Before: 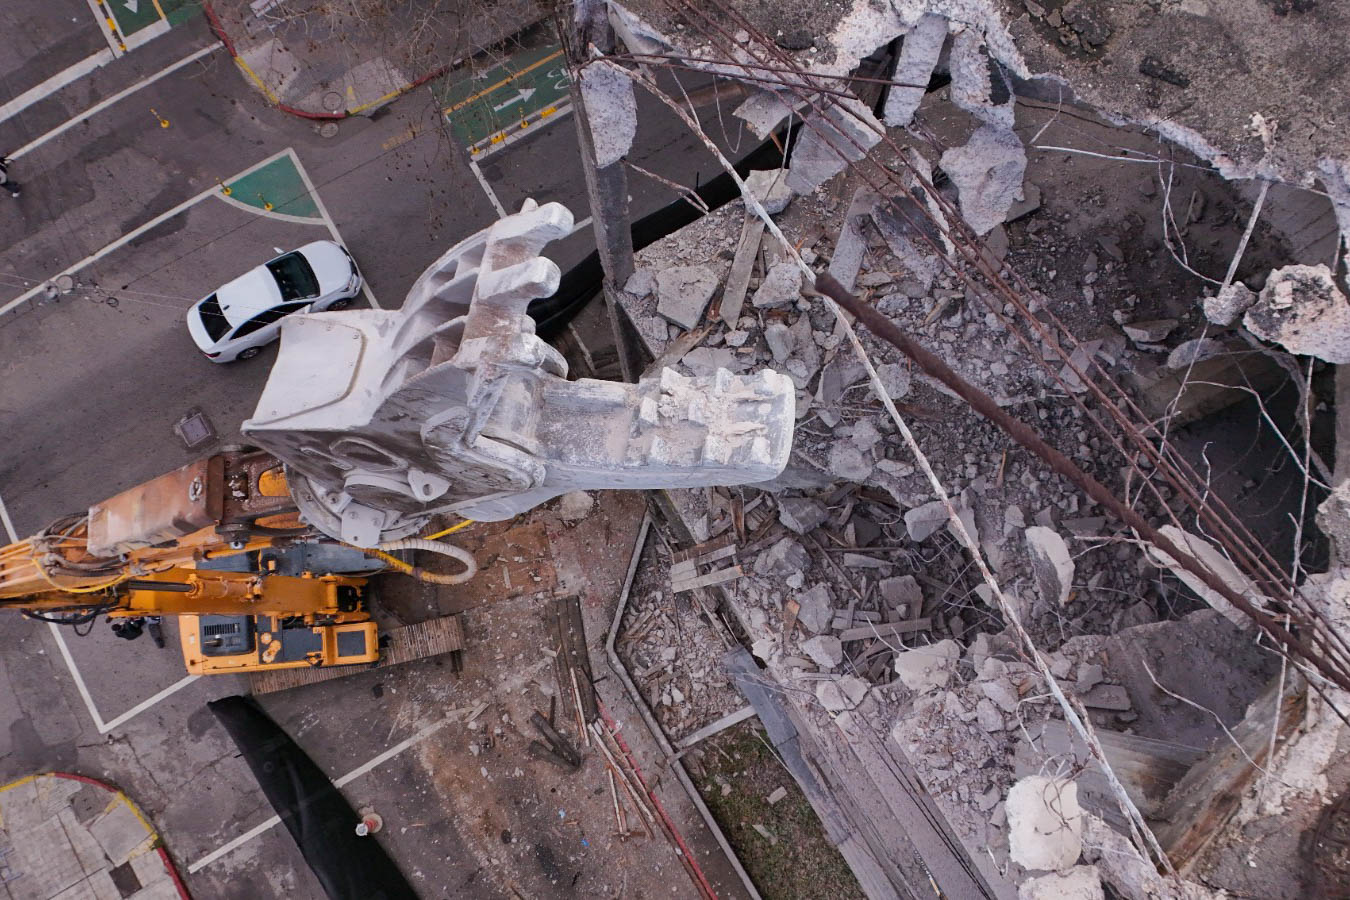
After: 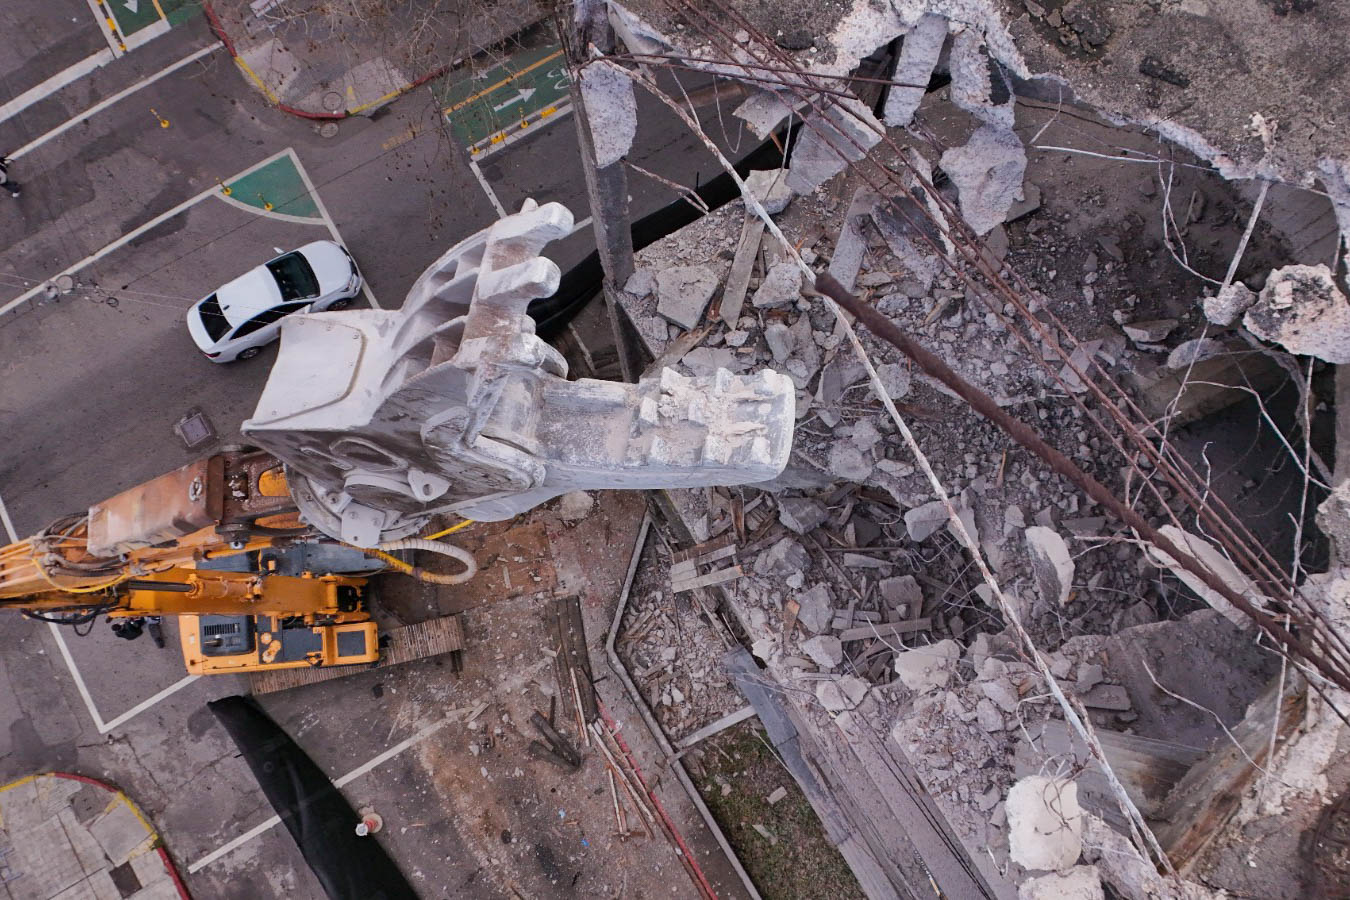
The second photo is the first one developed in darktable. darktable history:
shadows and highlights: low approximation 0.01, soften with gaussian
exposure: compensate highlight preservation false
